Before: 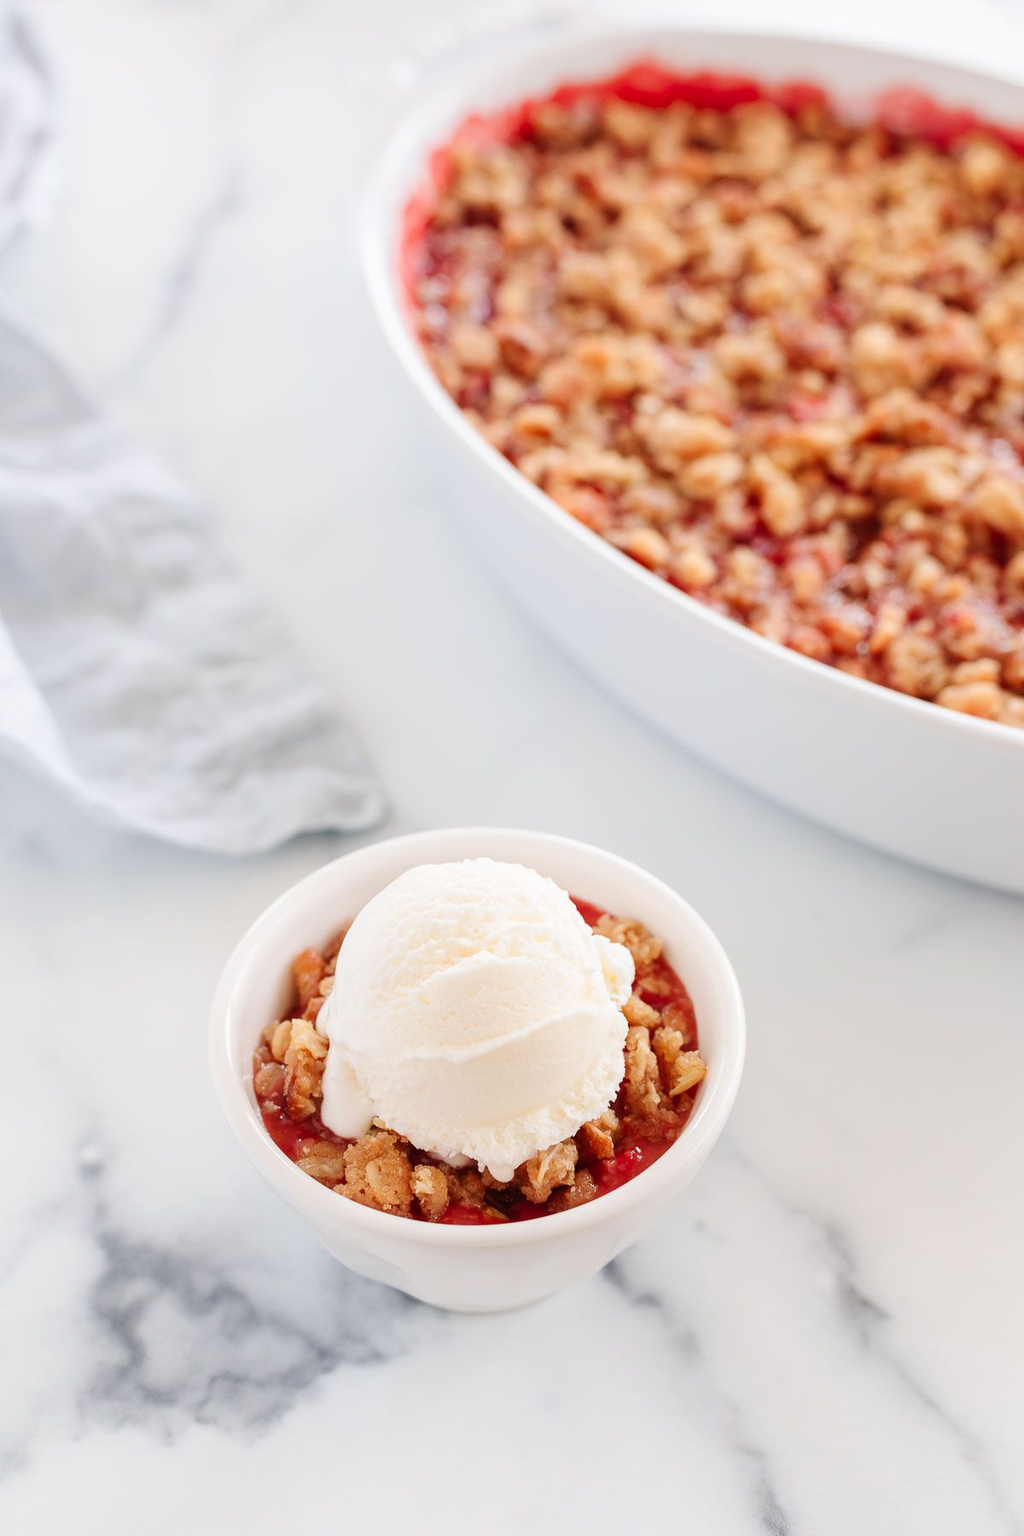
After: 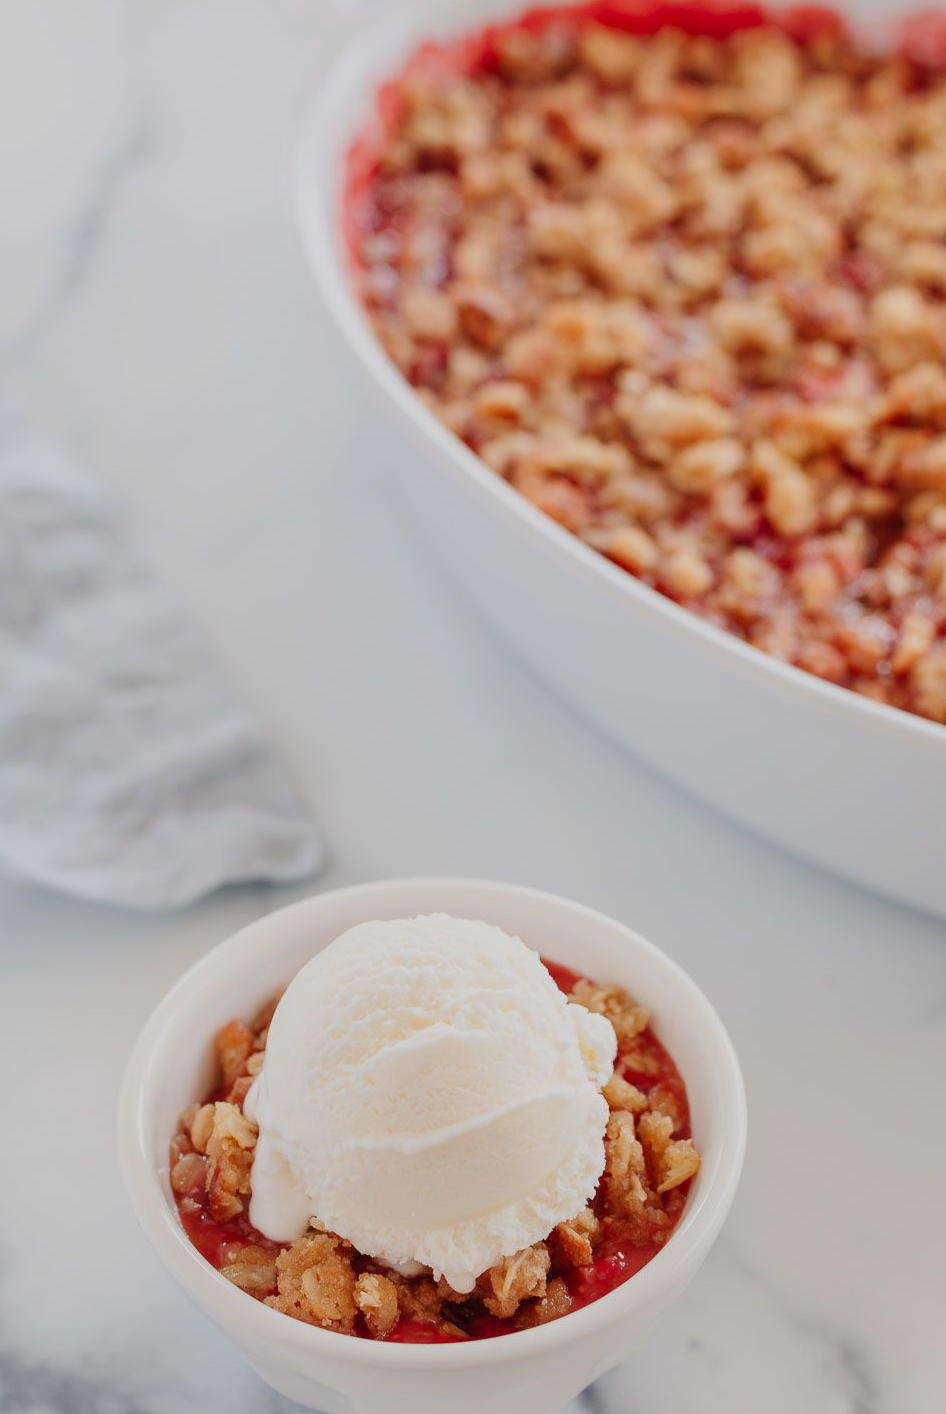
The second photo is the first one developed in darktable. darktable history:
tone equalizer: -8 EV -0.002 EV, -7 EV 0.005 EV, -6 EV -0.027 EV, -5 EV 0.02 EV, -4 EV -0.025 EV, -3 EV 0.006 EV, -2 EV -0.045 EV, -1 EV -0.303 EV, +0 EV -0.566 EV
crop and rotate: left 10.647%, top 5.154%, right 10.445%, bottom 16.256%
